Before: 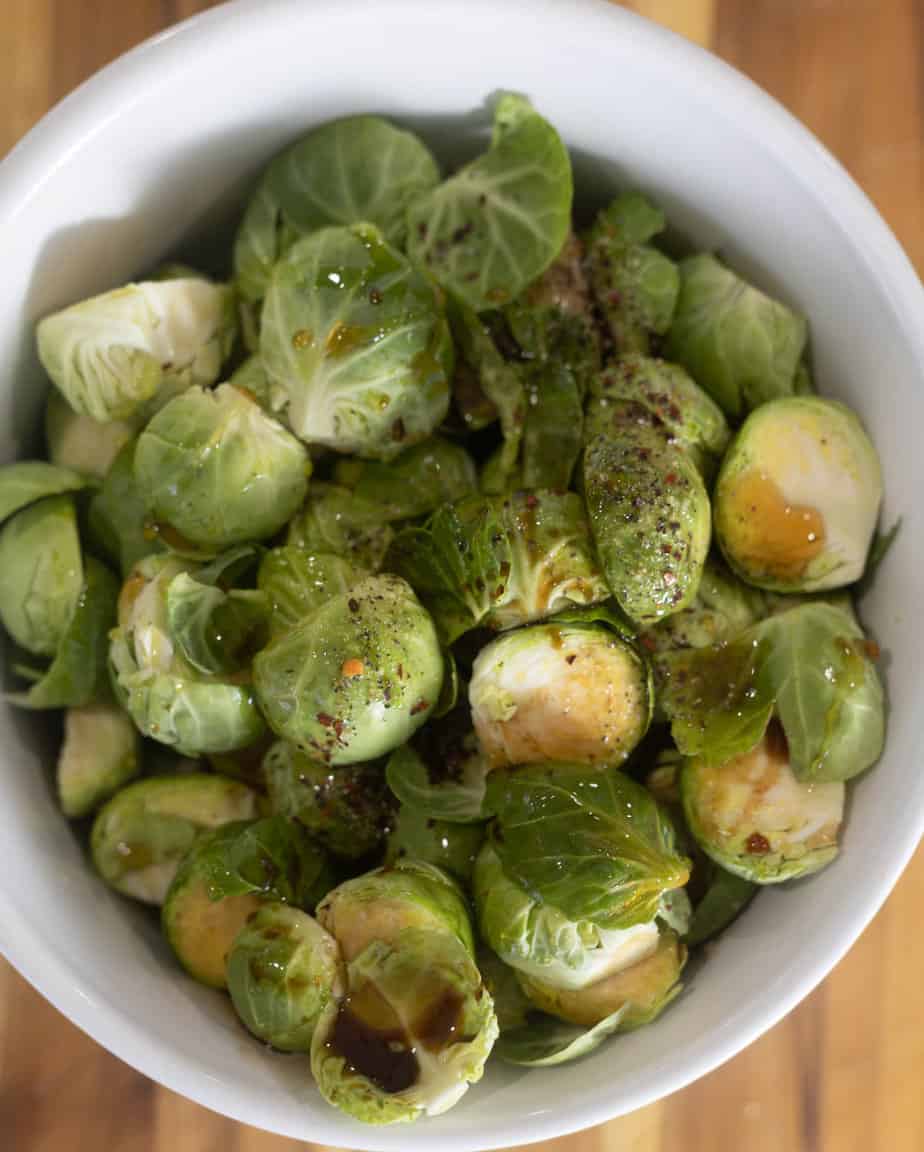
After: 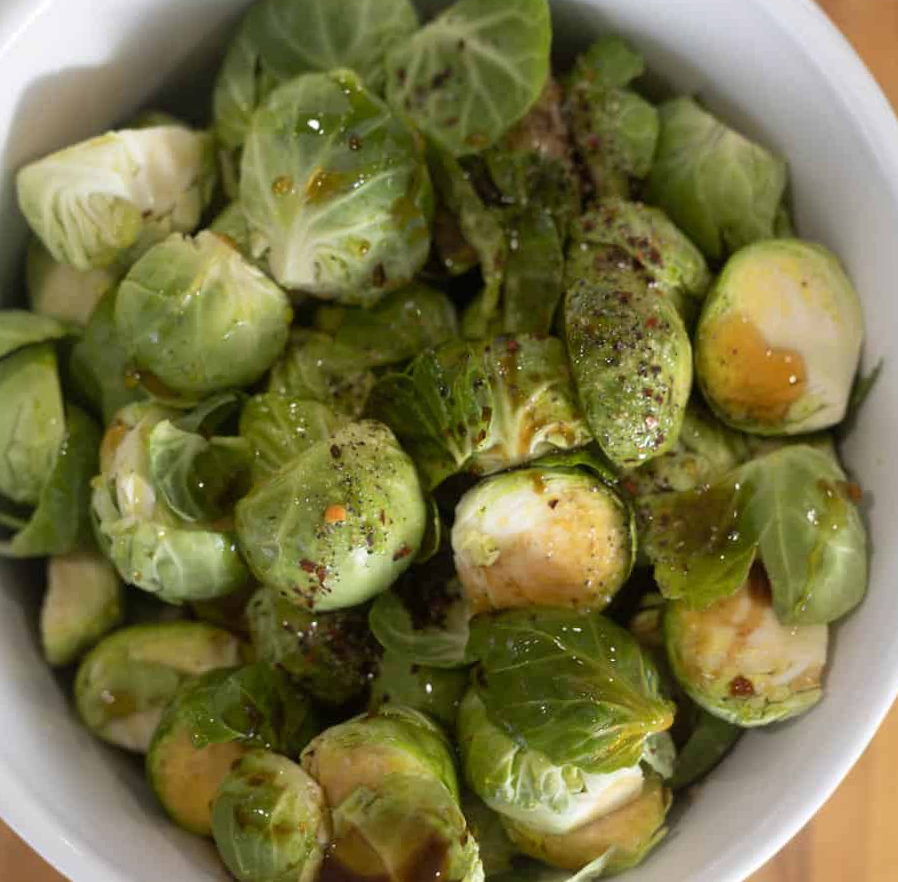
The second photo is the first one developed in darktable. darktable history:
rotate and perspective: rotation -0.45°, automatic cropping original format, crop left 0.008, crop right 0.992, crop top 0.012, crop bottom 0.988
crop and rotate: left 1.814%, top 12.818%, right 0.25%, bottom 9.225%
